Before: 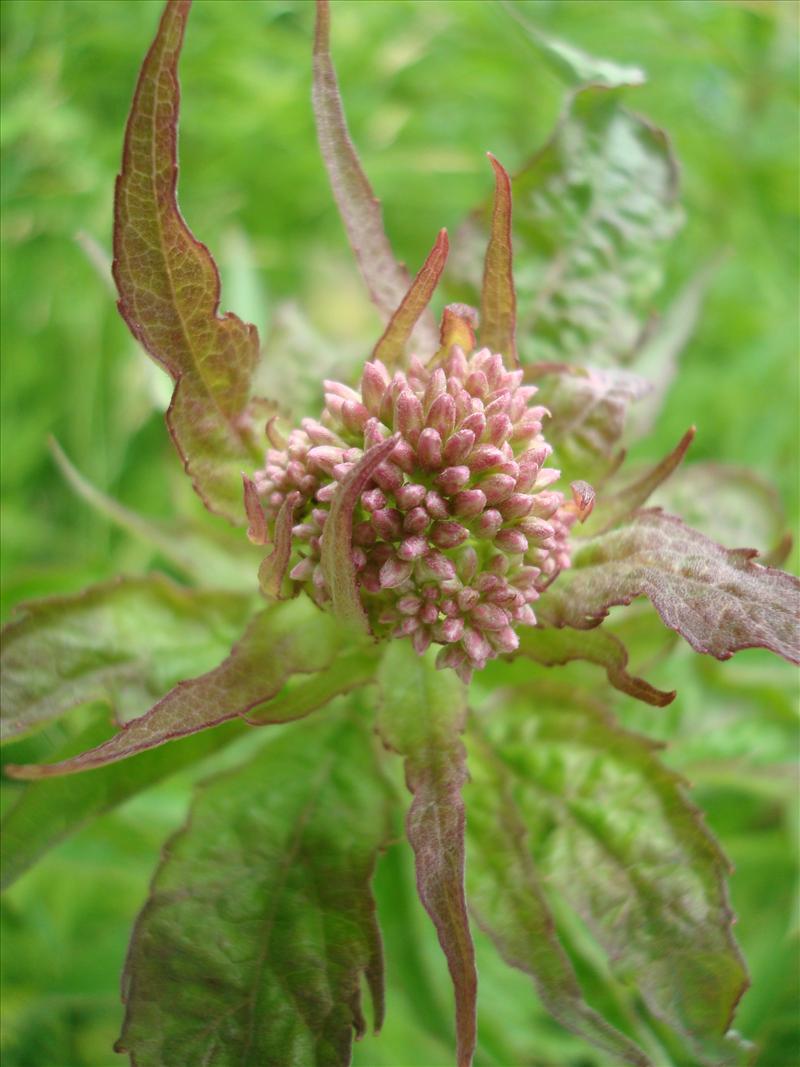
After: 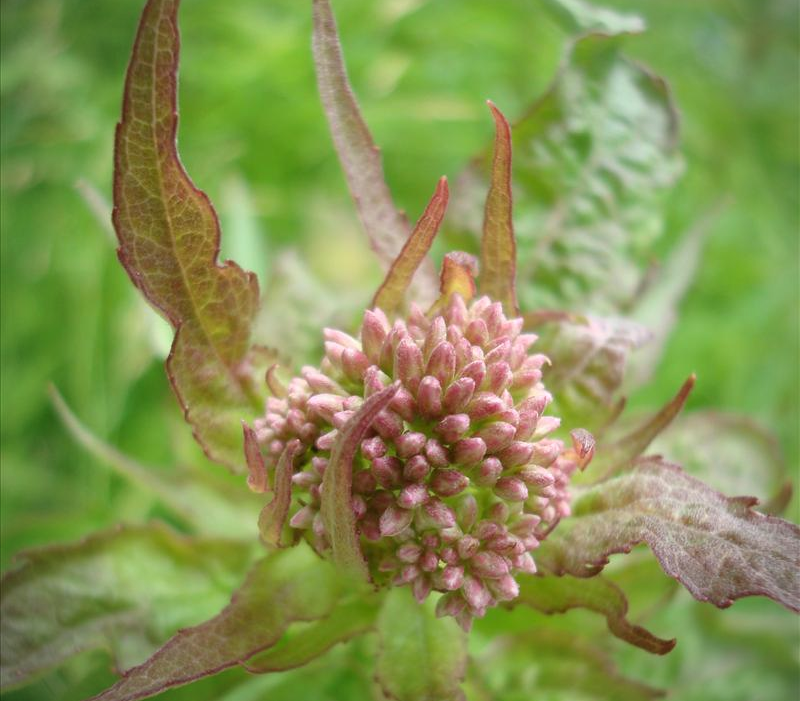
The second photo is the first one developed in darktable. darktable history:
crop and rotate: top 4.898%, bottom 29.365%
vignetting: fall-off radius 61.23%, brightness -0.579, saturation -0.268
